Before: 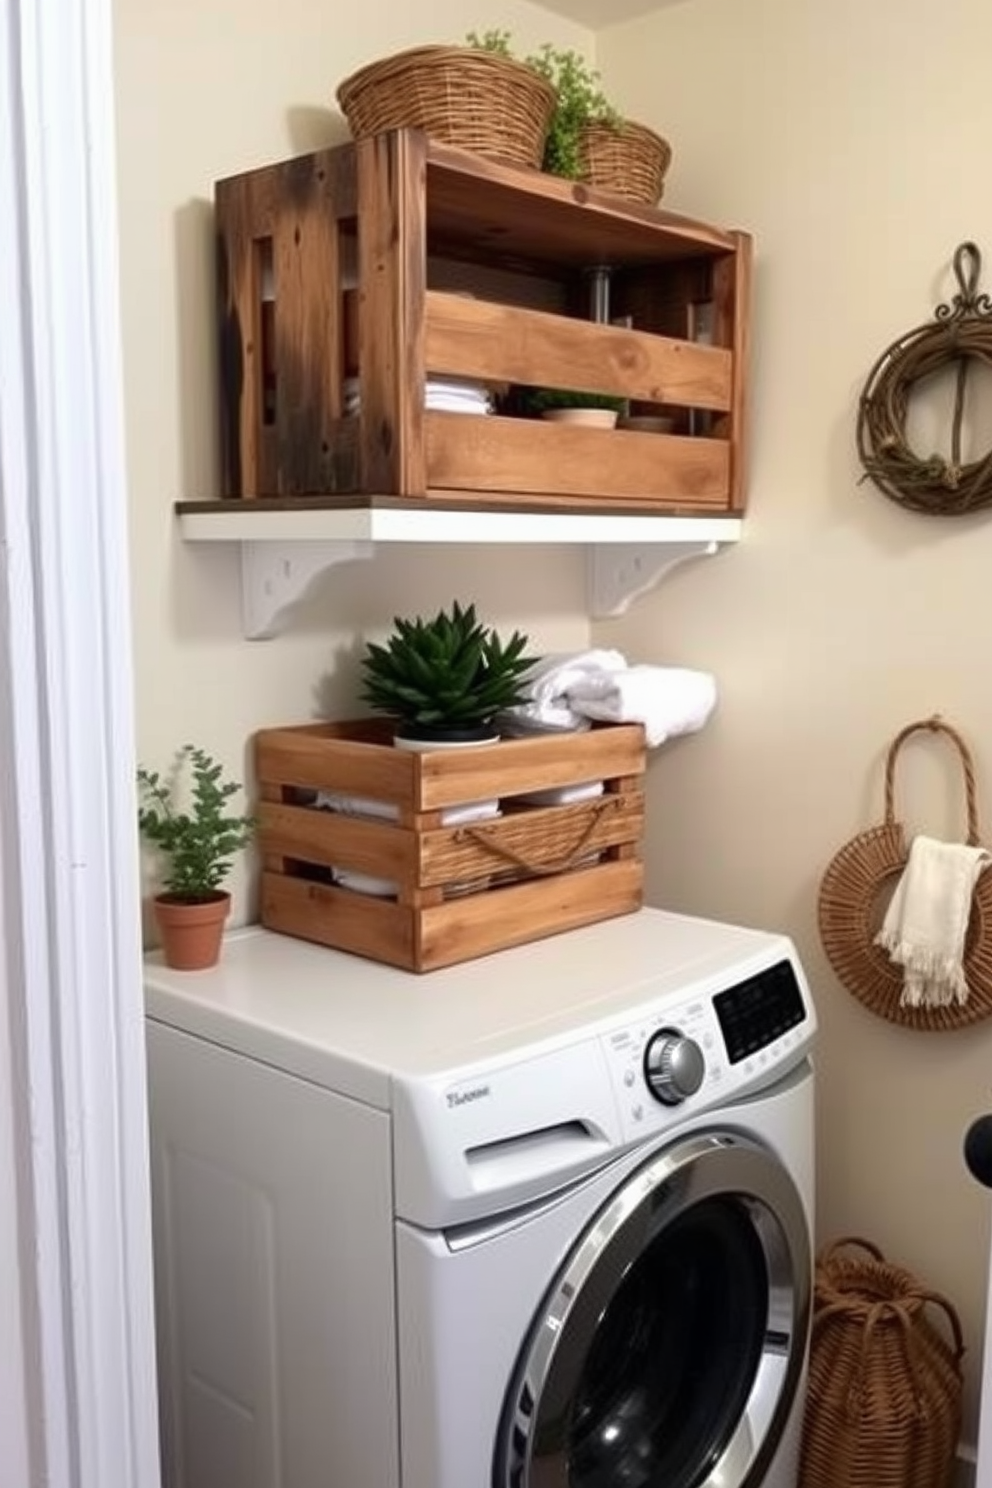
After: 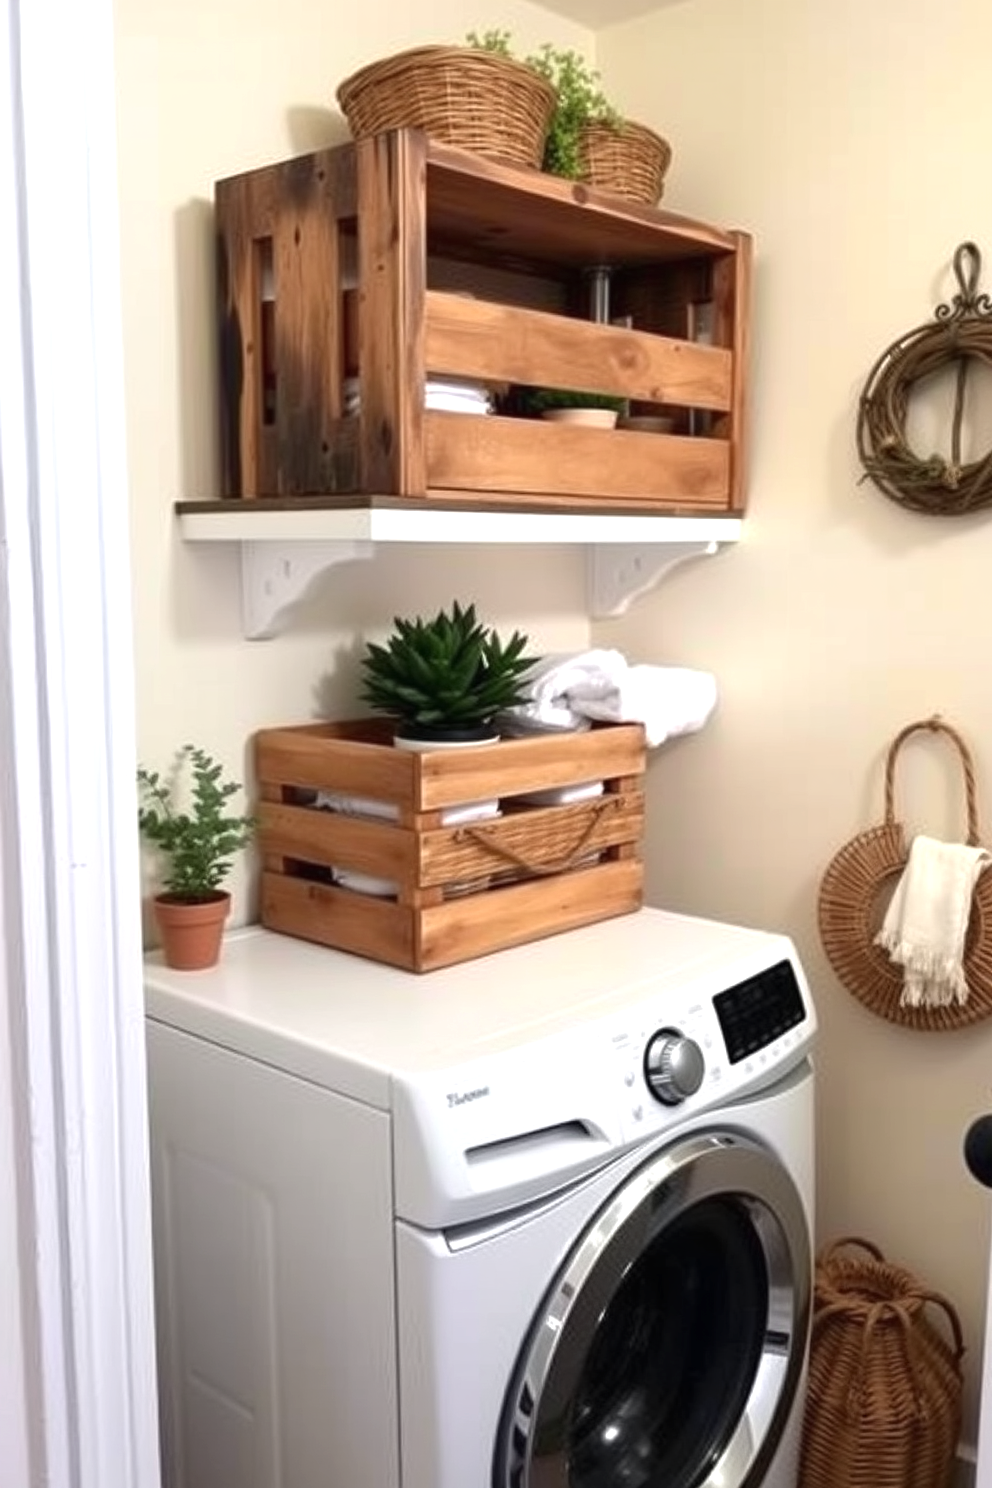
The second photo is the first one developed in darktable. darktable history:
exposure: black level correction 0, exposure 0.396 EV, compensate highlight preservation false
